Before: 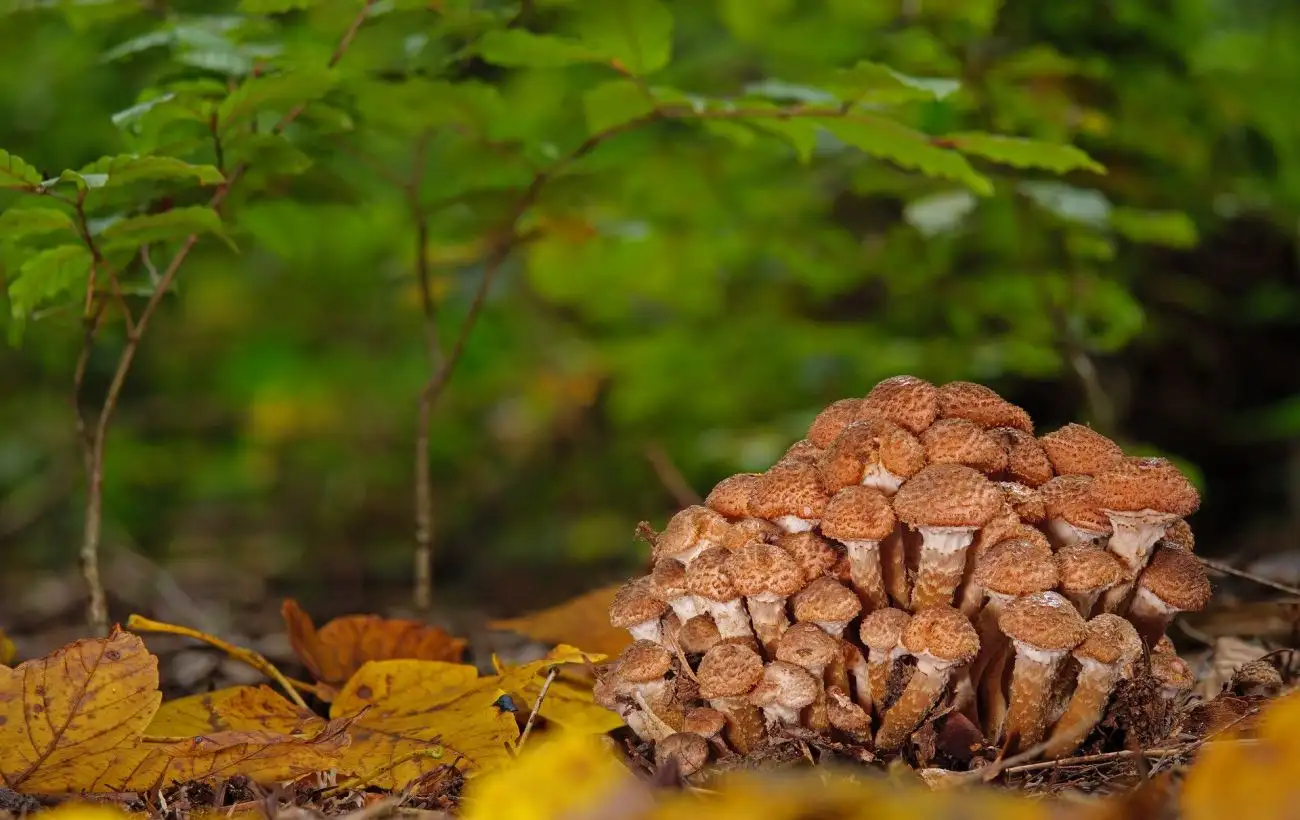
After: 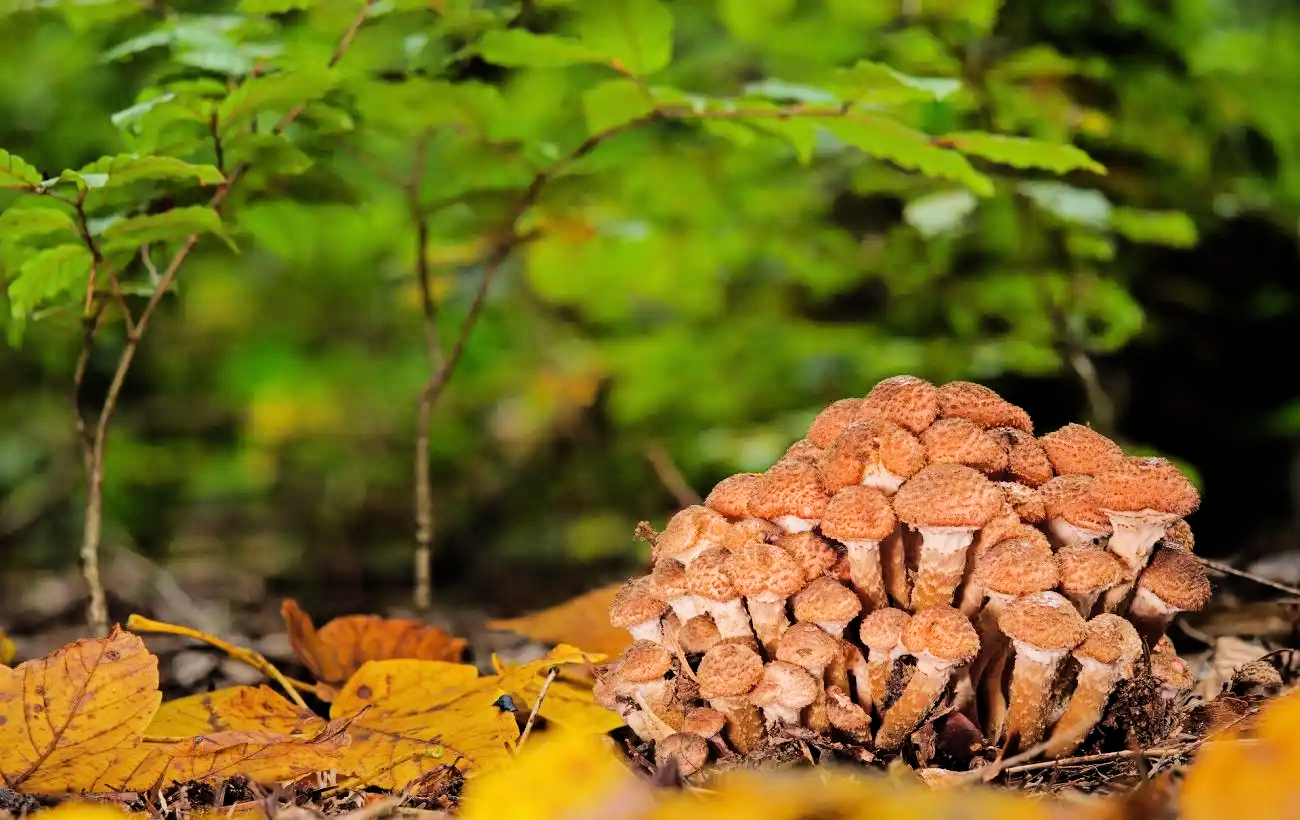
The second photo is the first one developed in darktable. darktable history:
filmic rgb: black relative exposure -6.95 EV, white relative exposure 5.65 EV, hardness 2.86, color science v6 (2022), iterations of high-quality reconstruction 0
tone equalizer: -8 EV -0.784 EV, -7 EV -0.669 EV, -6 EV -0.601 EV, -5 EV -0.392 EV, -3 EV 0.402 EV, -2 EV 0.6 EV, -1 EV 0.683 EV, +0 EV 0.773 EV, edges refinement/feathering 500, mask exposure compensation -1.24 EV, preserve details no
exposure: black level correction 0, exposure 0.704 EV, compensate highlight preservation false
